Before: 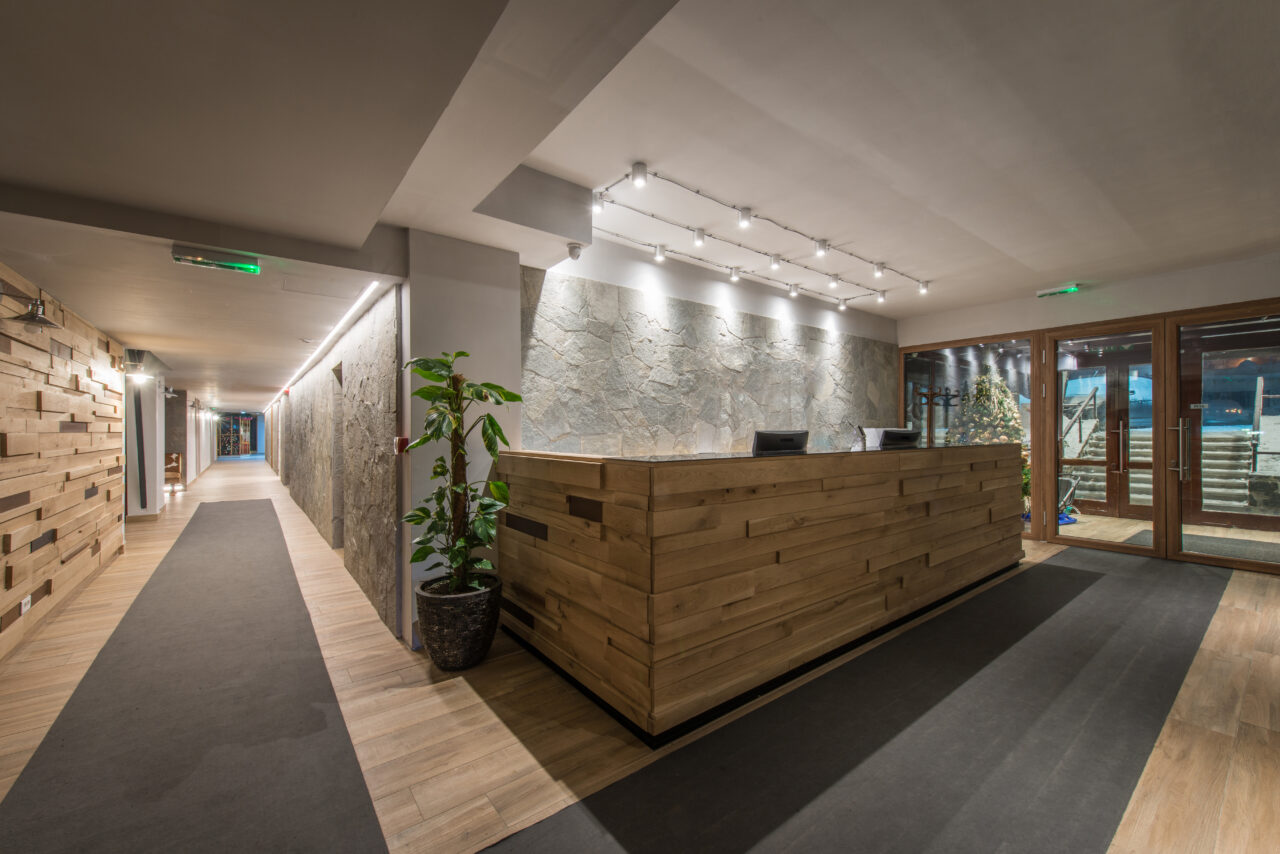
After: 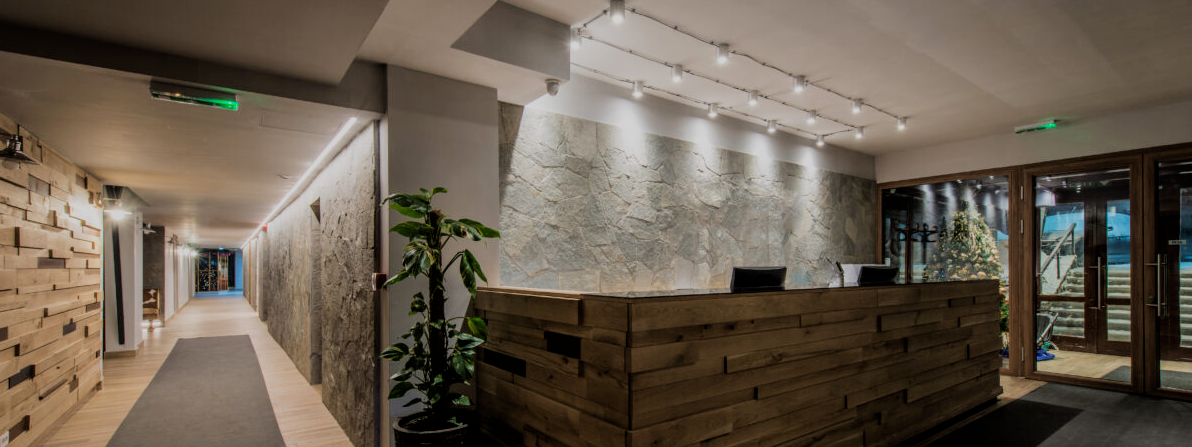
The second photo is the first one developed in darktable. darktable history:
crop: left 1.744%, top 19.225%, right 5.069%, bottom 28.357%
filmic rgb: black relative exposure -5 EV, white relative exposure 3.5 EV, hardness 3.19, contrast 1.2, highlights saturation mix -50%
velvia: on, module defaults
exposure: exposure -0.492 EV, compensate highlight preservation false
